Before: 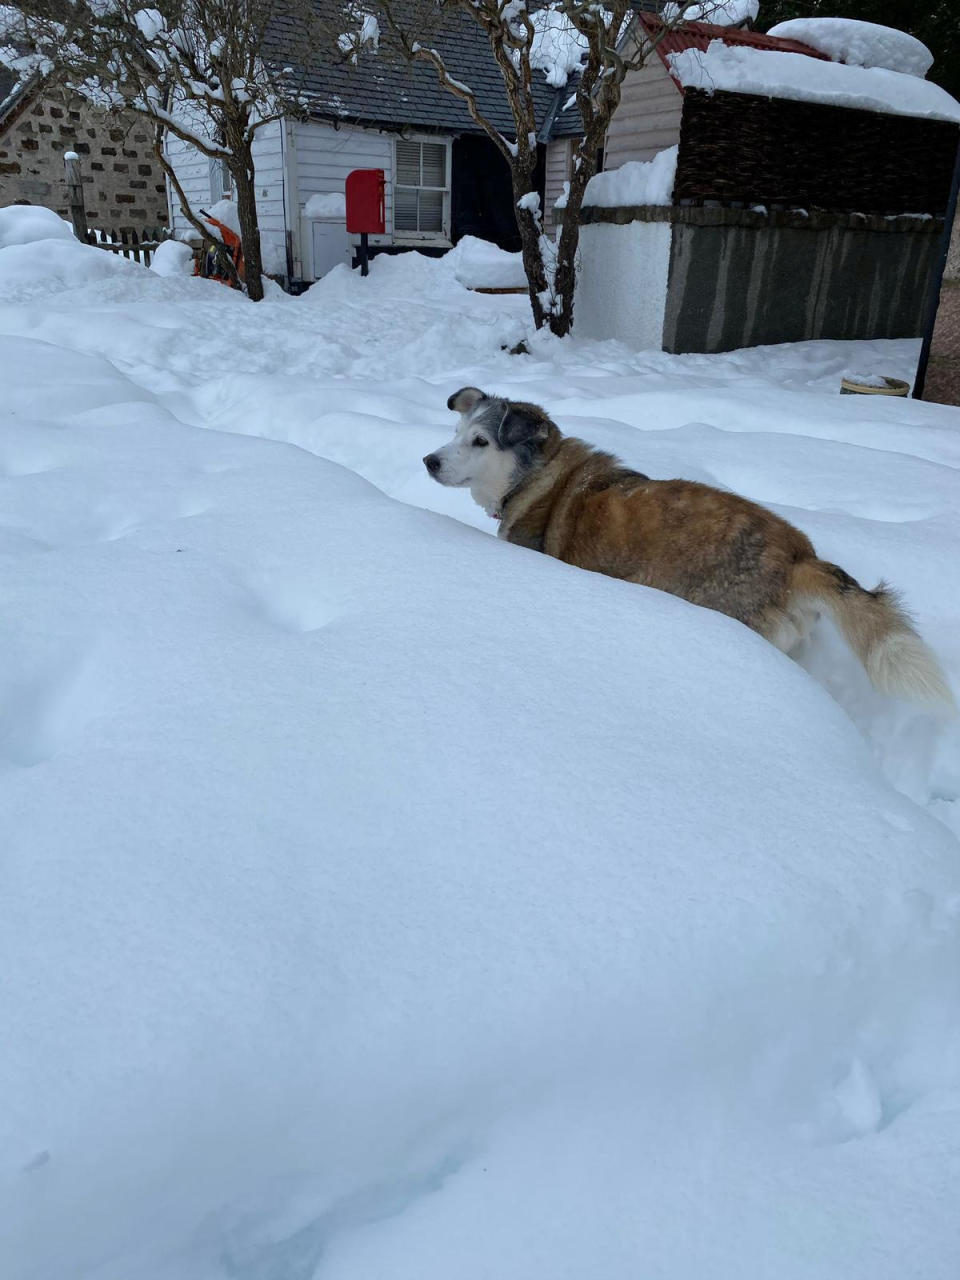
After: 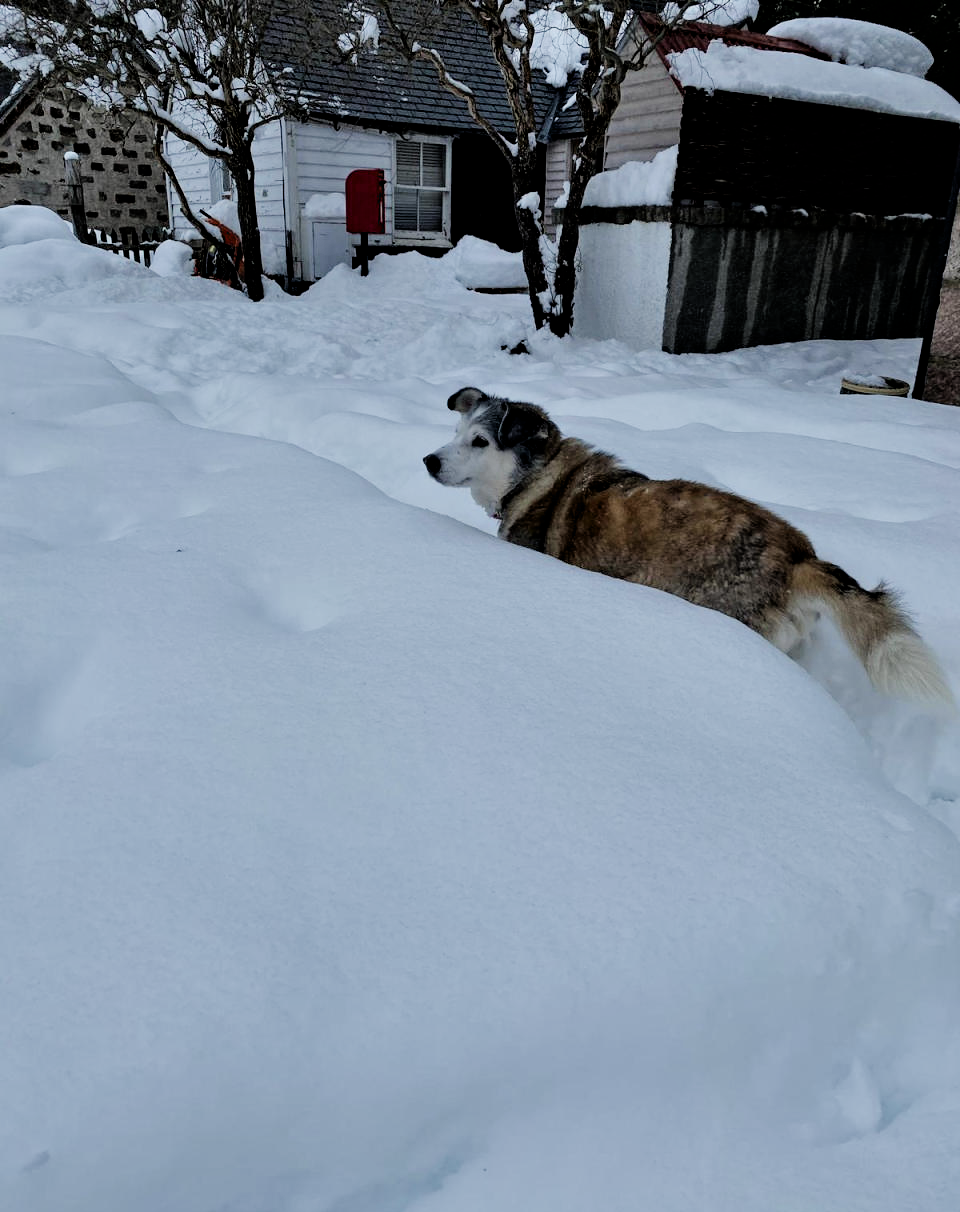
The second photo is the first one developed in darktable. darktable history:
crop and rotate: top 0.014%, bottom 5.226%
filmic rgb: black relative exposure -6.67 EV, white relative exposure 4.56 EV, hardness 3.27, iterations of high-quality reconstruction 0
contrast equalizer: octaves 7, y [[0.601, 0.6, 0.598, 0.598, 0.6, 0.601], [0.5 ×6], [0.5 ×6], [0 ×6], [0 ×6]]
